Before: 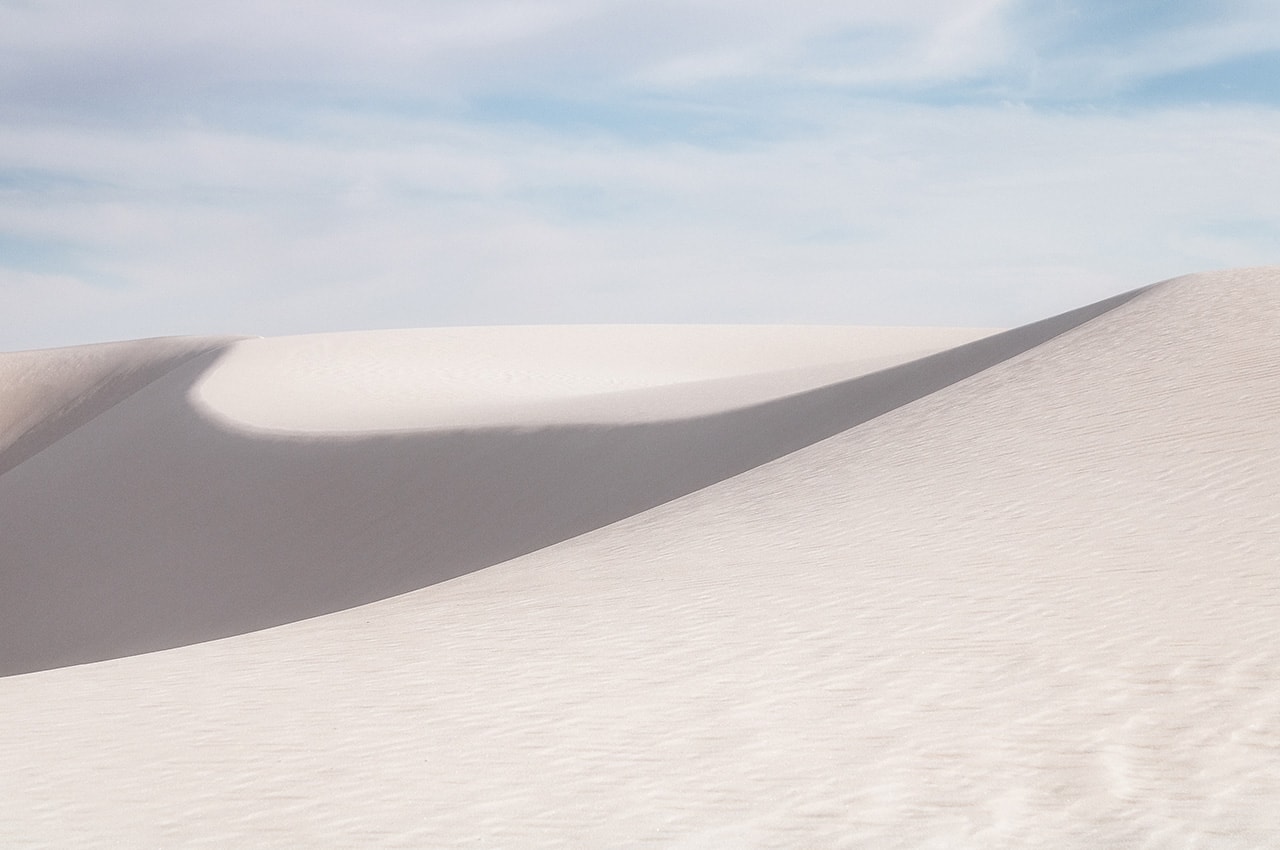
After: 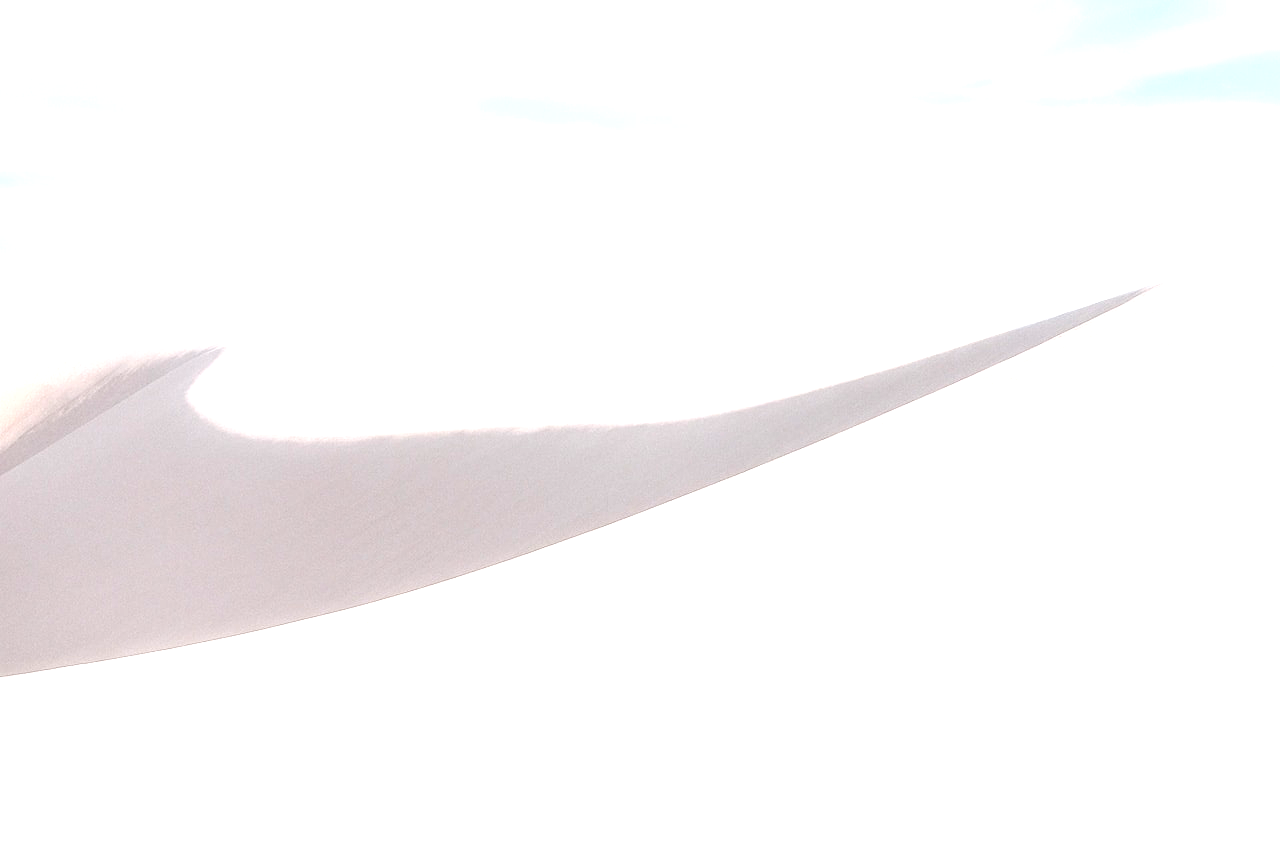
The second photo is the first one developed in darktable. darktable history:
exposure: black level correction 0, exposure 1.388 EV, compensate exposure bias true, compensate highlight preservation false
shadows and highlights: shadows 20.55, highlights -20.99, soften with gaussian
contrast brightness saturation: brightness 0.13
